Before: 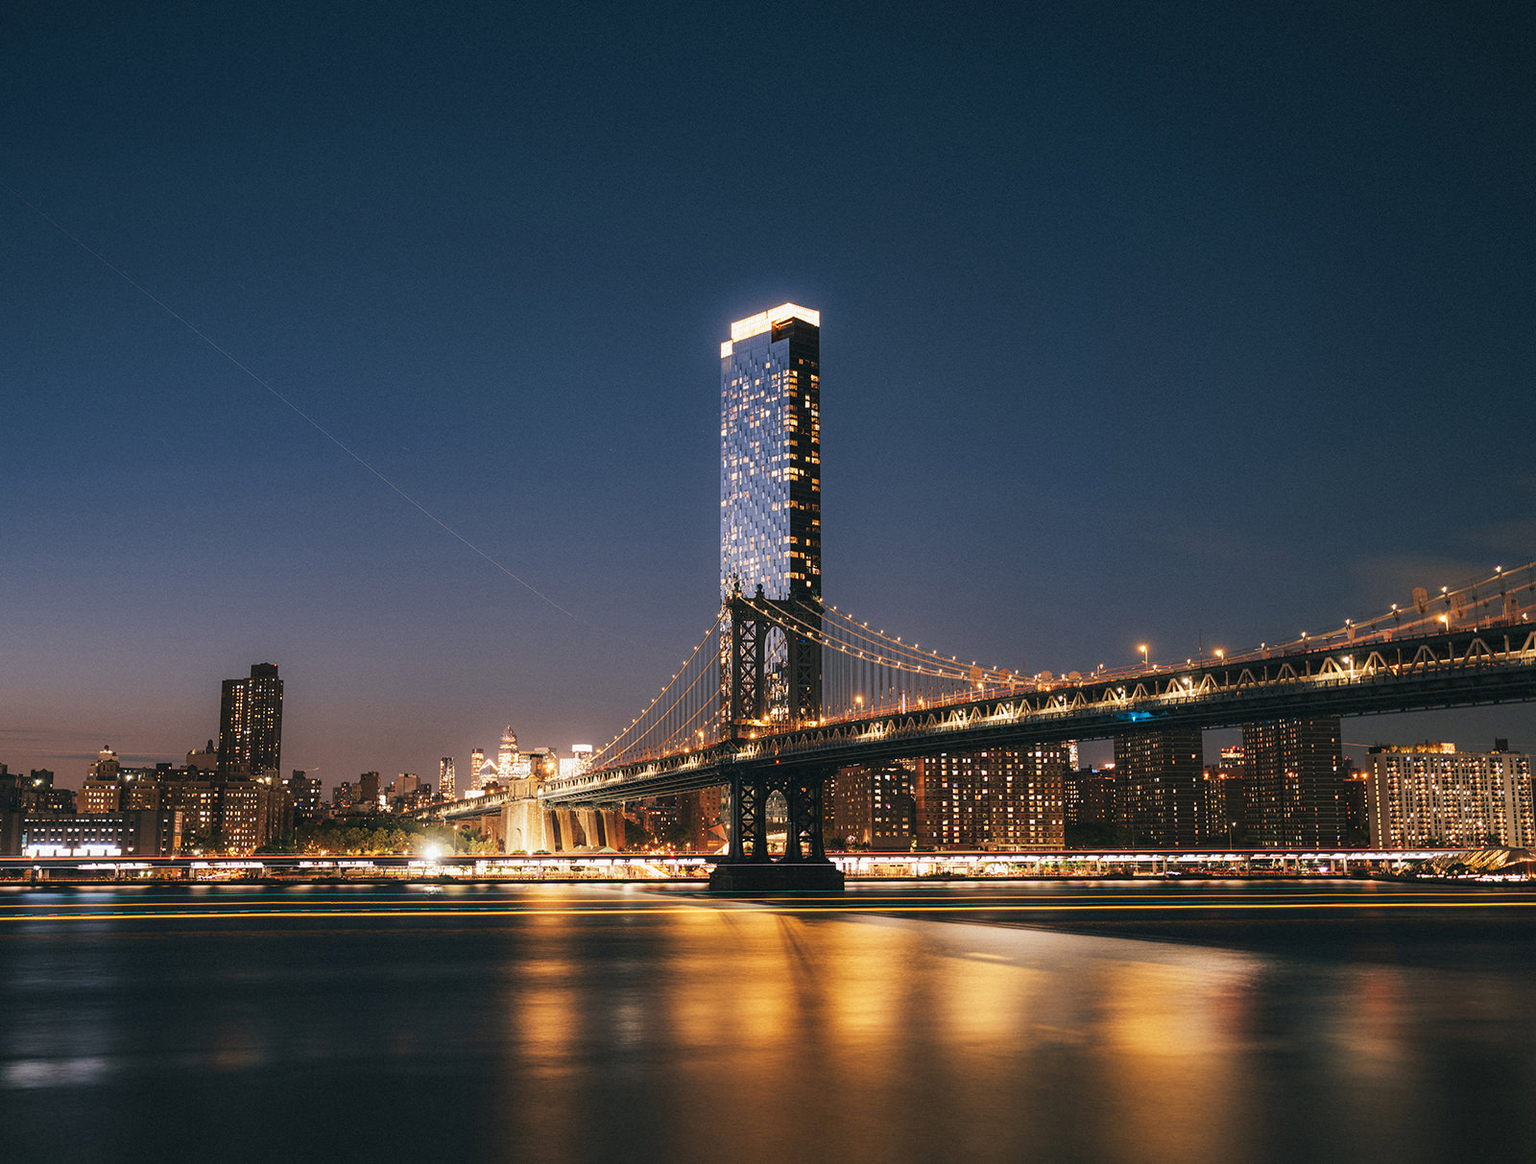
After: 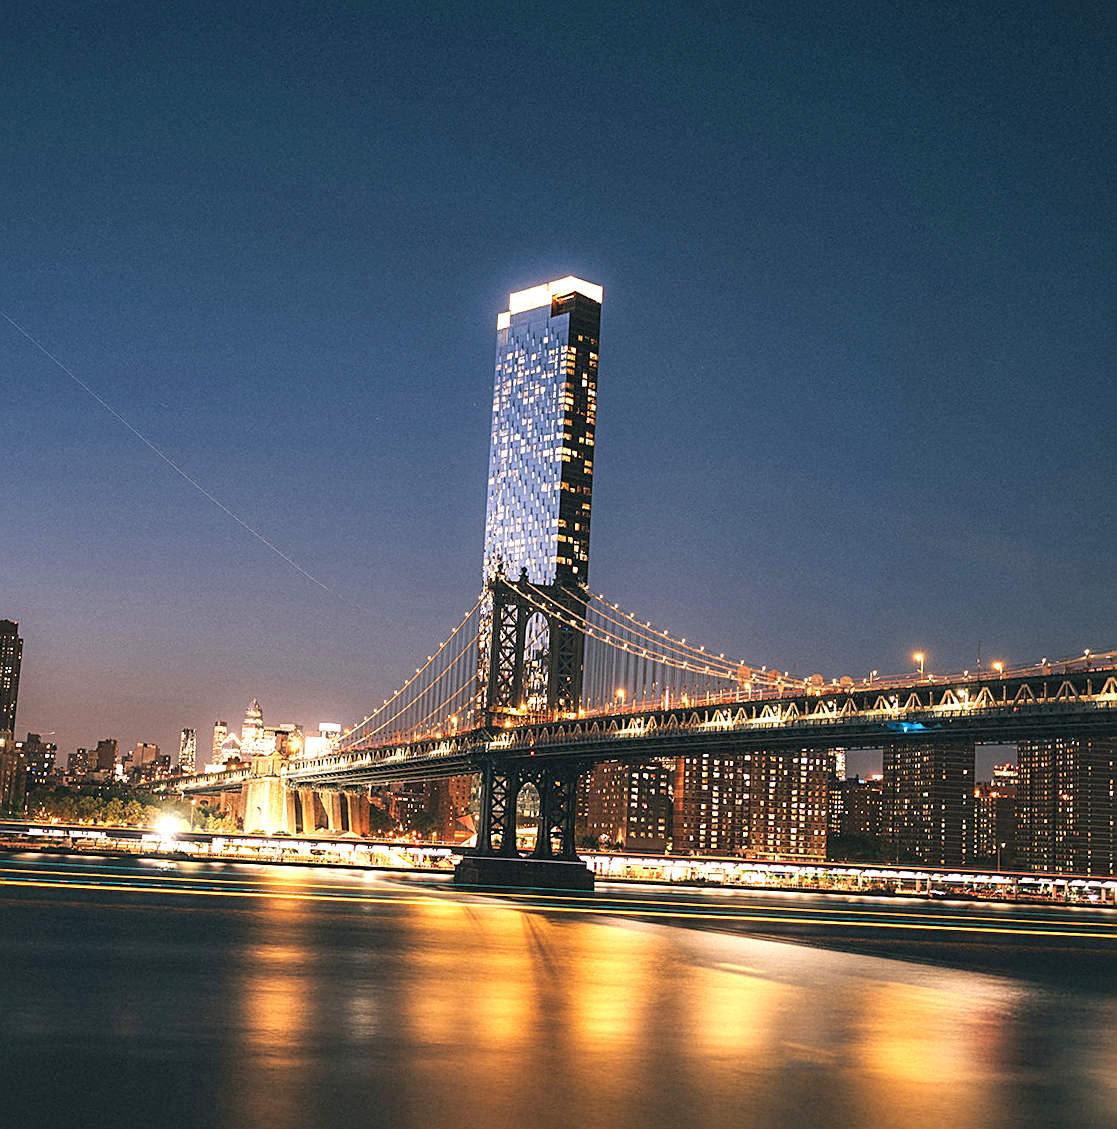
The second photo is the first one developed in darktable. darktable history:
crop and rotate: angle -3.27°, left 14.277%, top 0.028%, right 10.766%, bottom 0.028%
sharpen: on, module defaults
exposure: black level correction 0, exposure 0.7 EV, compensate exposure bias true, compensate highlight preservation false
